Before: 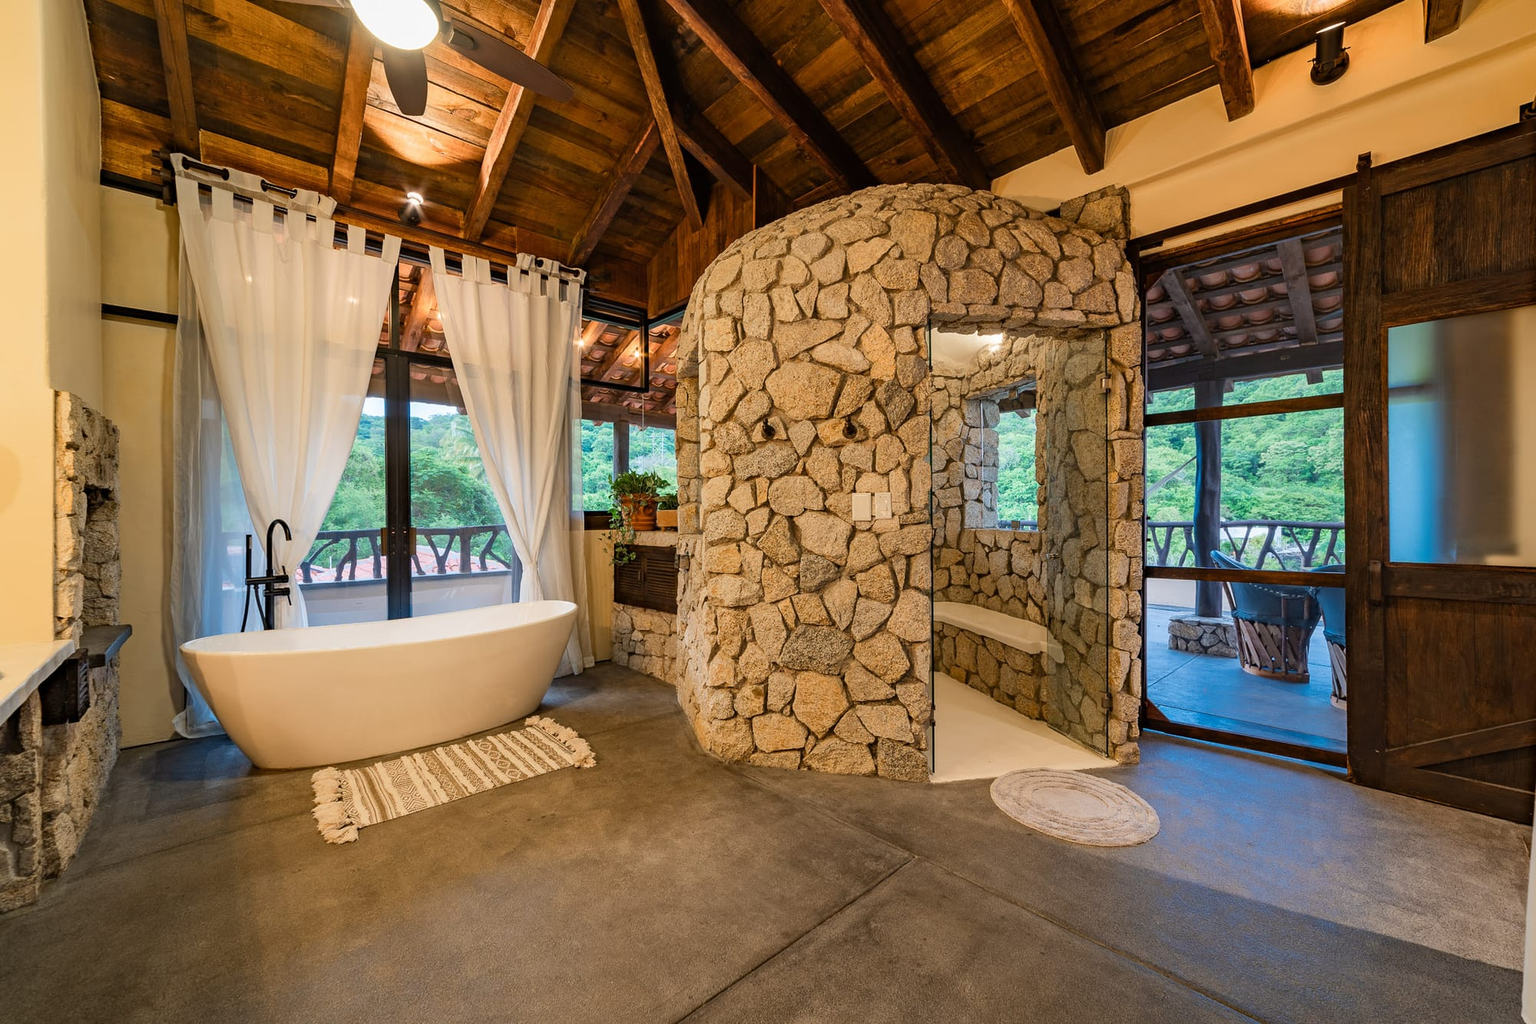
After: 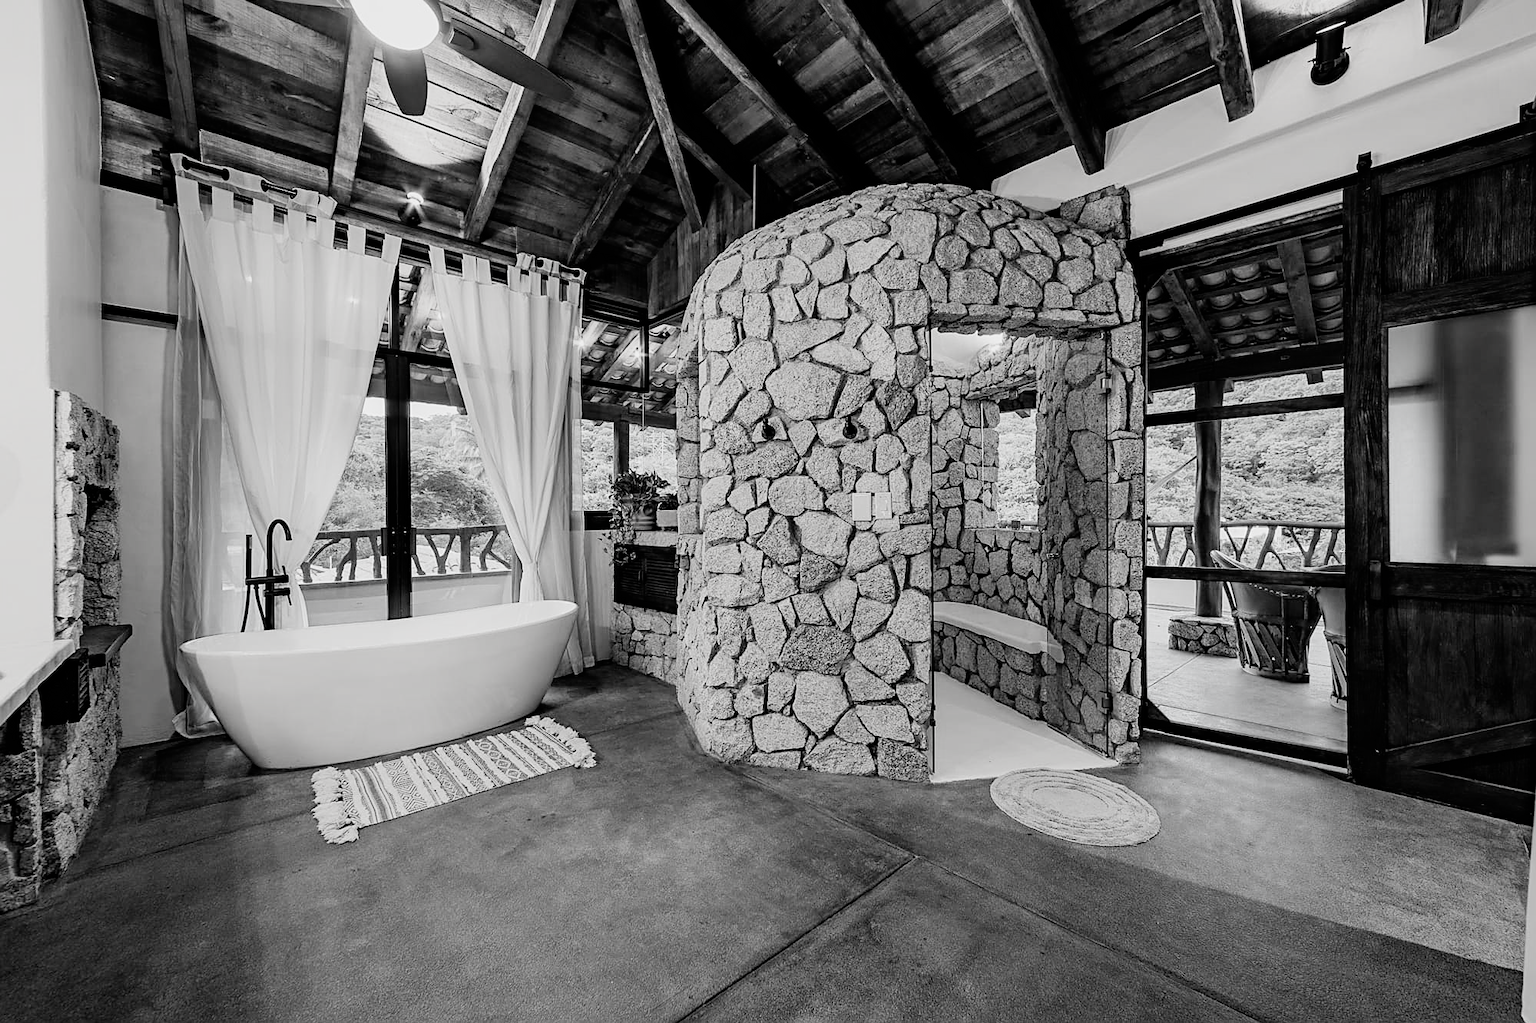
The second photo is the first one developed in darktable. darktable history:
sharpen: on, module defaults
filmic rgb: black relative exposure -5.04 EV, white relative exposure 3.5 EV, hardness 3.17, contrast 1.401, highlights saturation mix -49.29%, color science v4 (2020)
